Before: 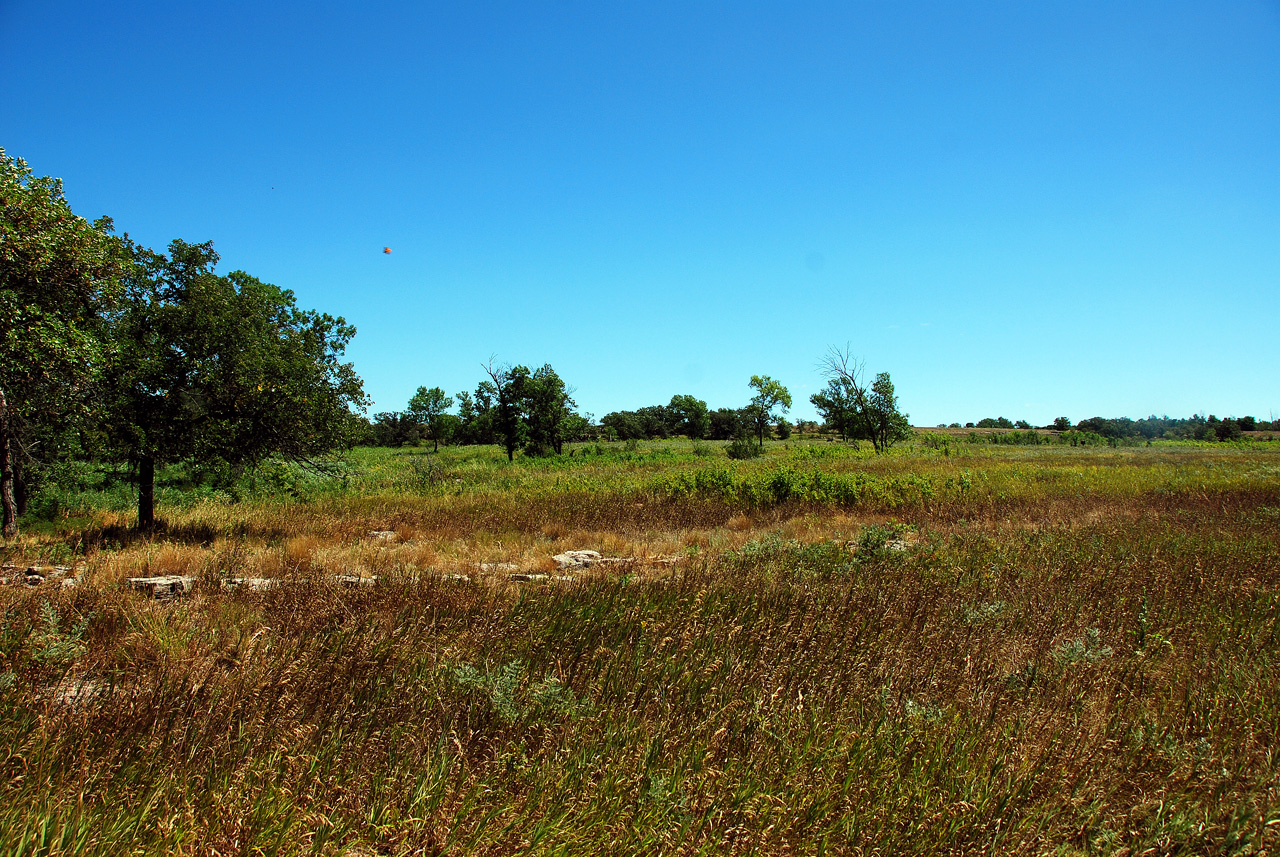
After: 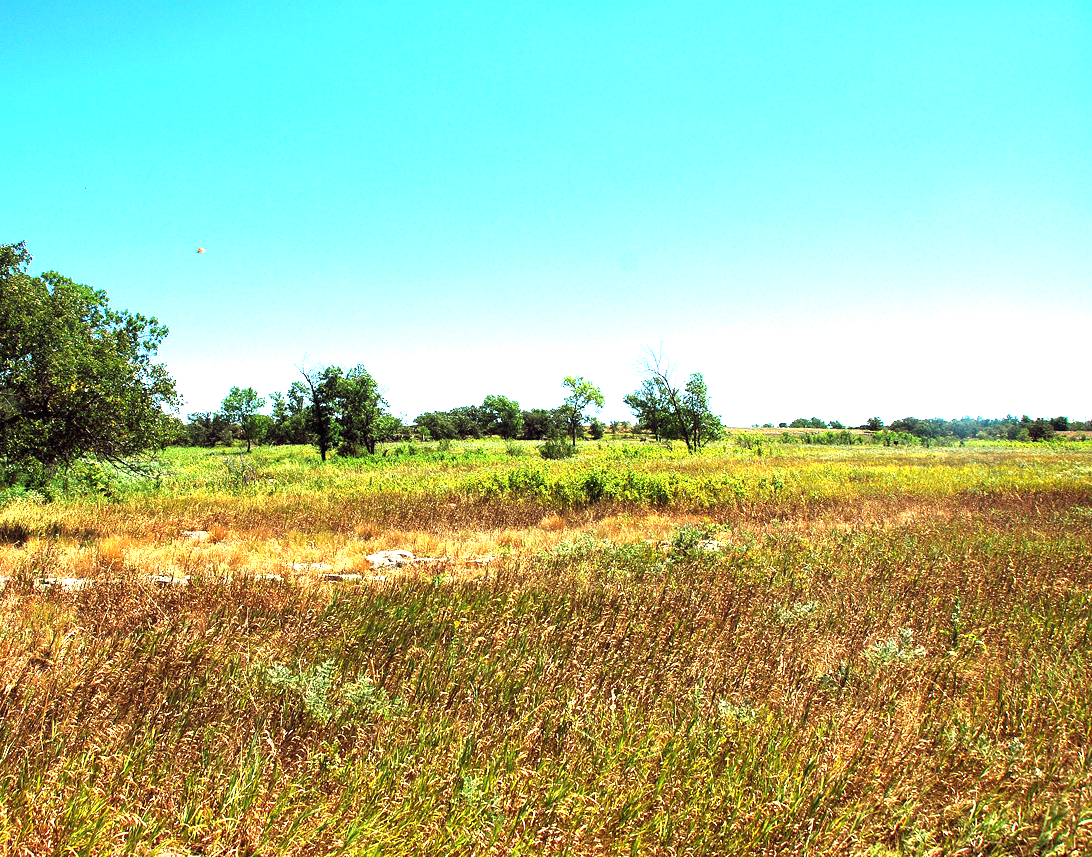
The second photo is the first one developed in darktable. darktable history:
exposure: exposure 0.659 EV, compensate exposure bias true, compensate highlight preservation false
crop and rotate: left 14.663%
